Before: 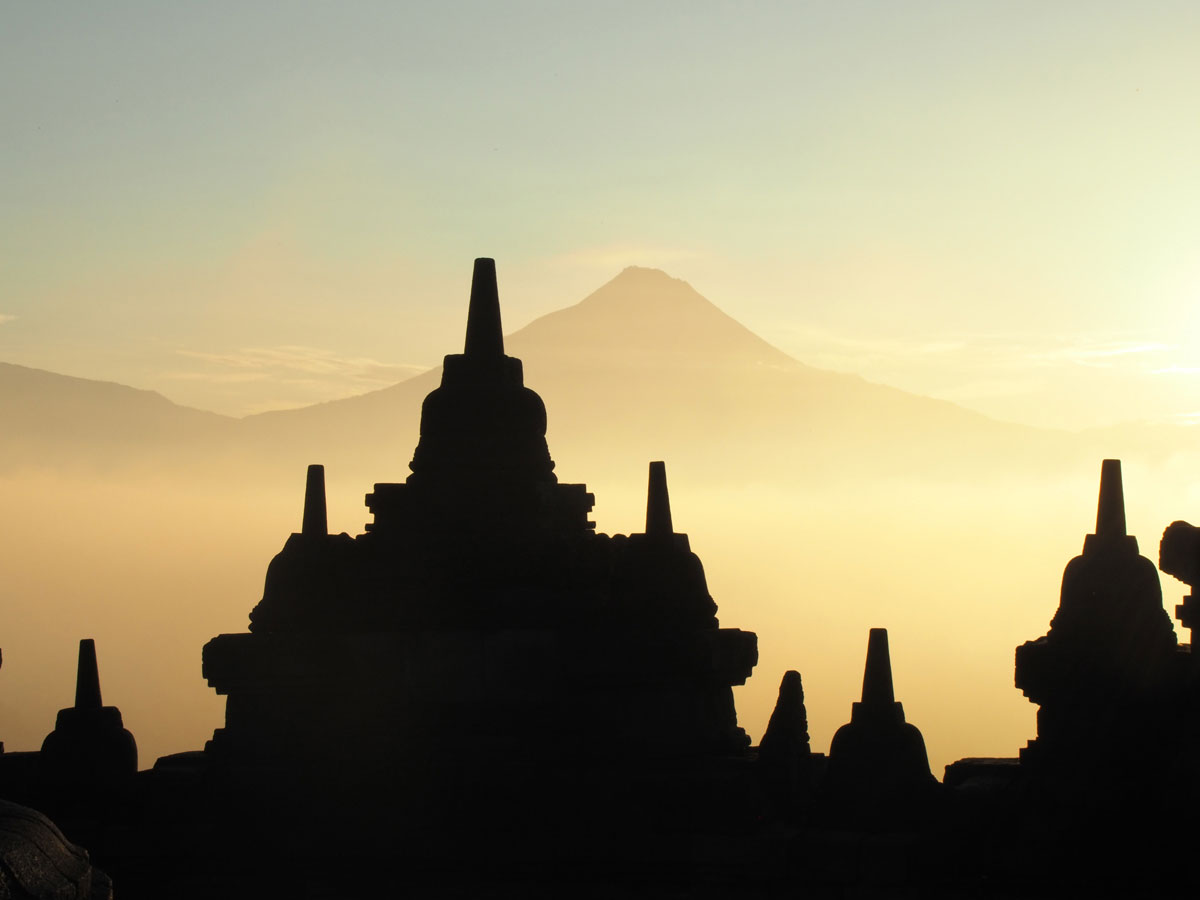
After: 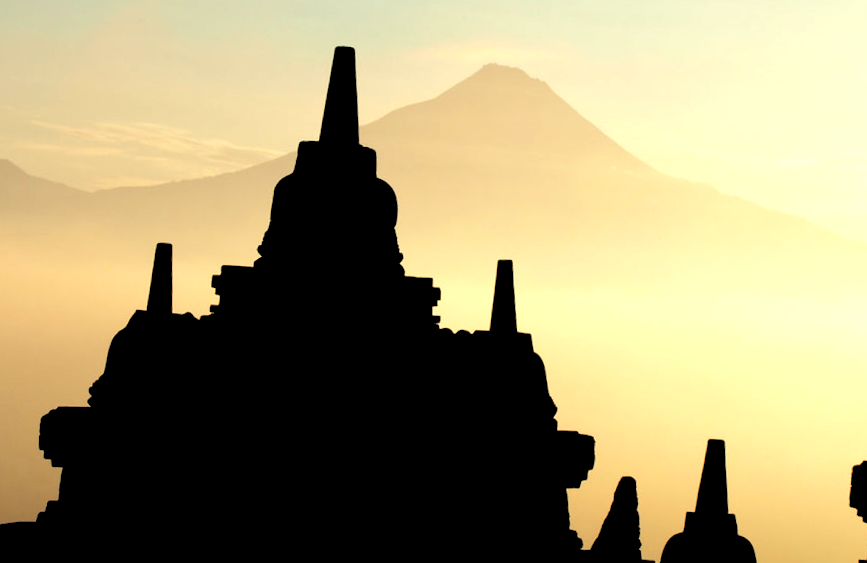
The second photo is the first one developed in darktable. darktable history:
rgb levels: levels [[0.034, 0.472, 0.904], [0, 0.5, 1], [0, 0.5, 1]]
exposure: black level correction 0.002, exposure 0.15 EV, compensate highlight preservation false
crop and rotate: angle -3.37°, left 9.79%, top 20.73%, right 12.42%, bottom 11.82%
